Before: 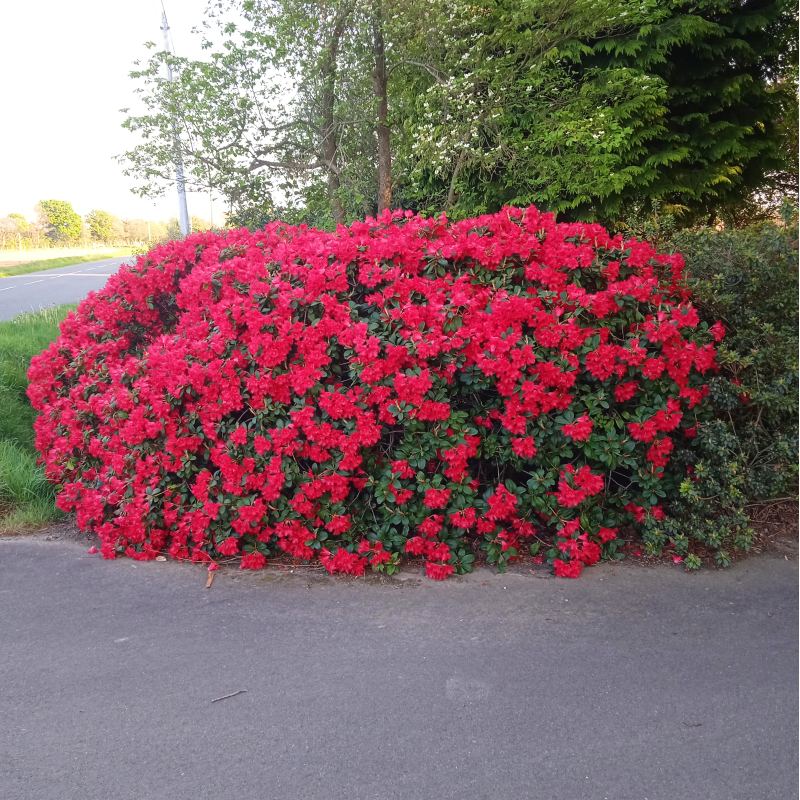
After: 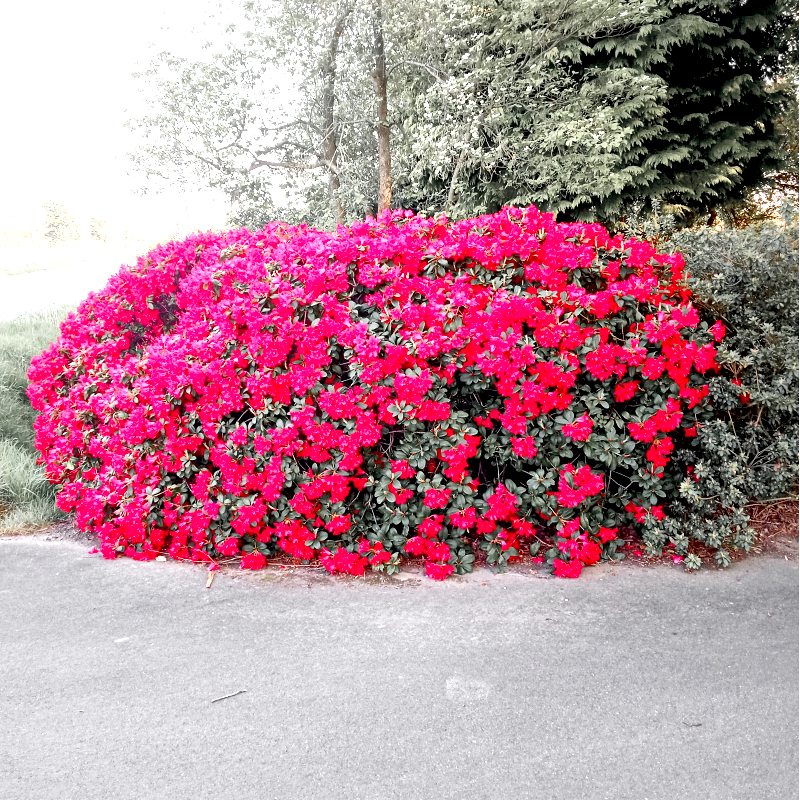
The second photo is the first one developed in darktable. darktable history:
local contrast: mode bilateral grid, contrast 20, coarseness 50, detail 171%, midtone range 0.2
exposure: black level correction 0.01, exposure 1 EV, compensate highlight preservation false
base curve: curves: ch0 [(0, 0) (0.204, 0.334) (0.55, 0.733) (1, 1)], preserve colors none
color zones: curves: ch1 [(0, 0.638) (0.193, 0.442) (0.286, 0.15) (0.429, 0.14) (0.571, 0.142) (0.714, 0.154) (0.857, 0.175) (1, 0.638)]
